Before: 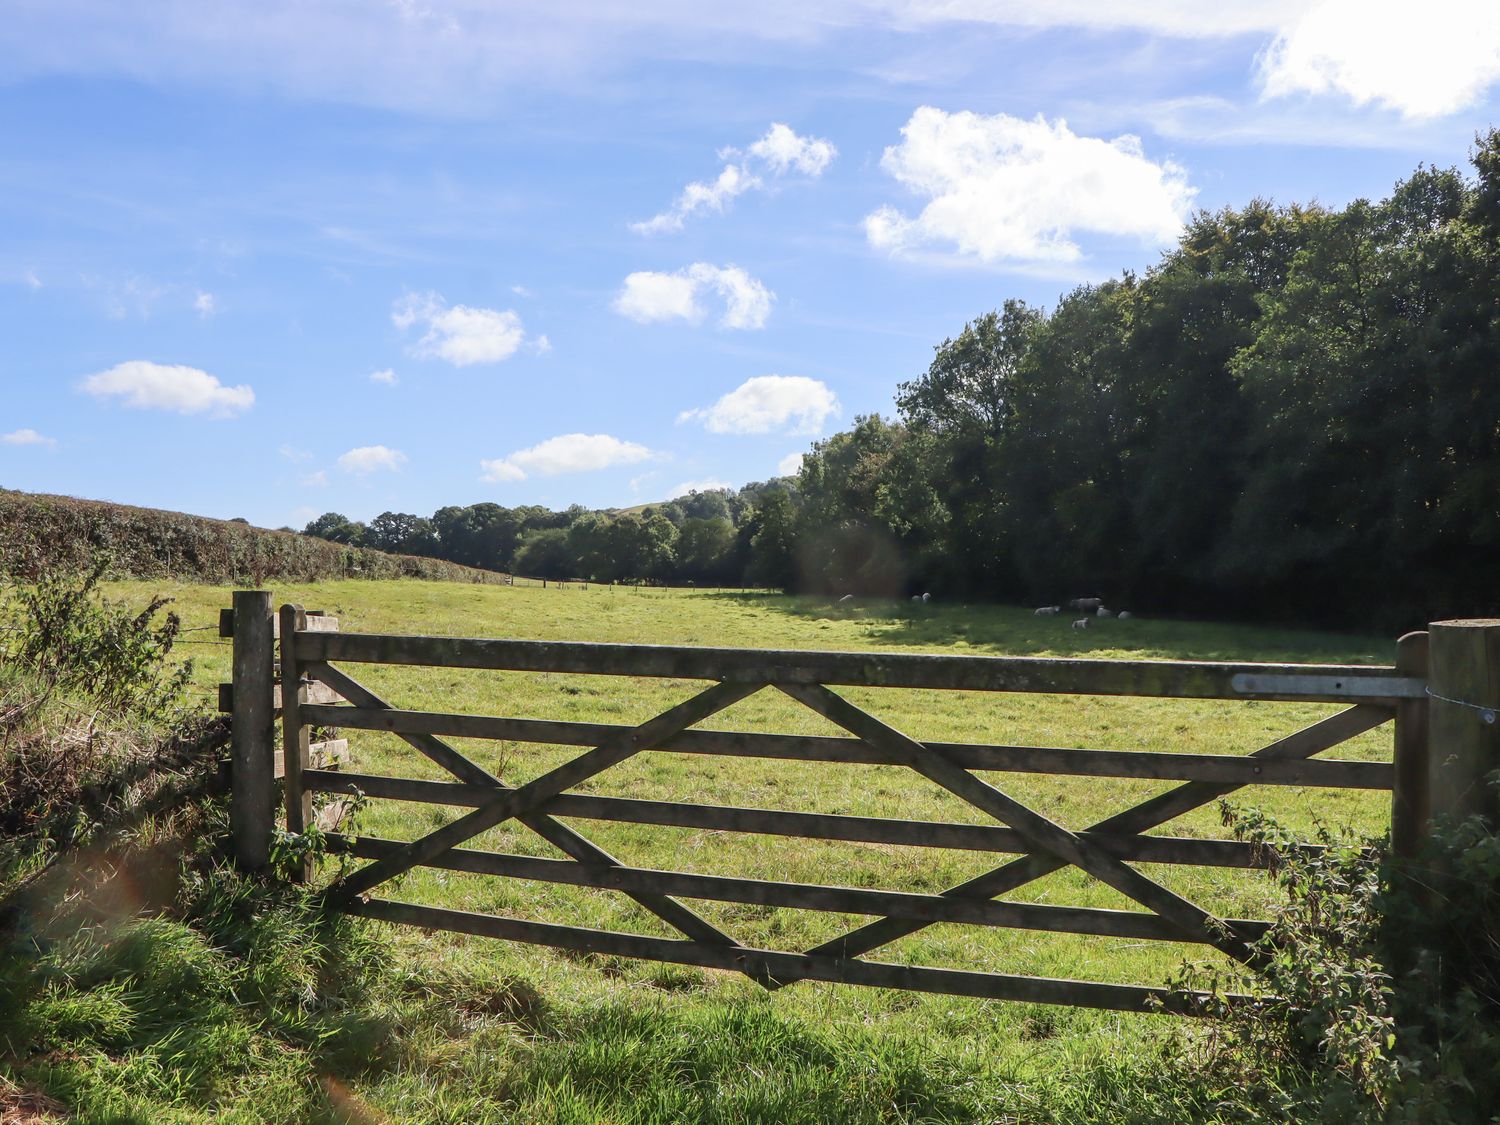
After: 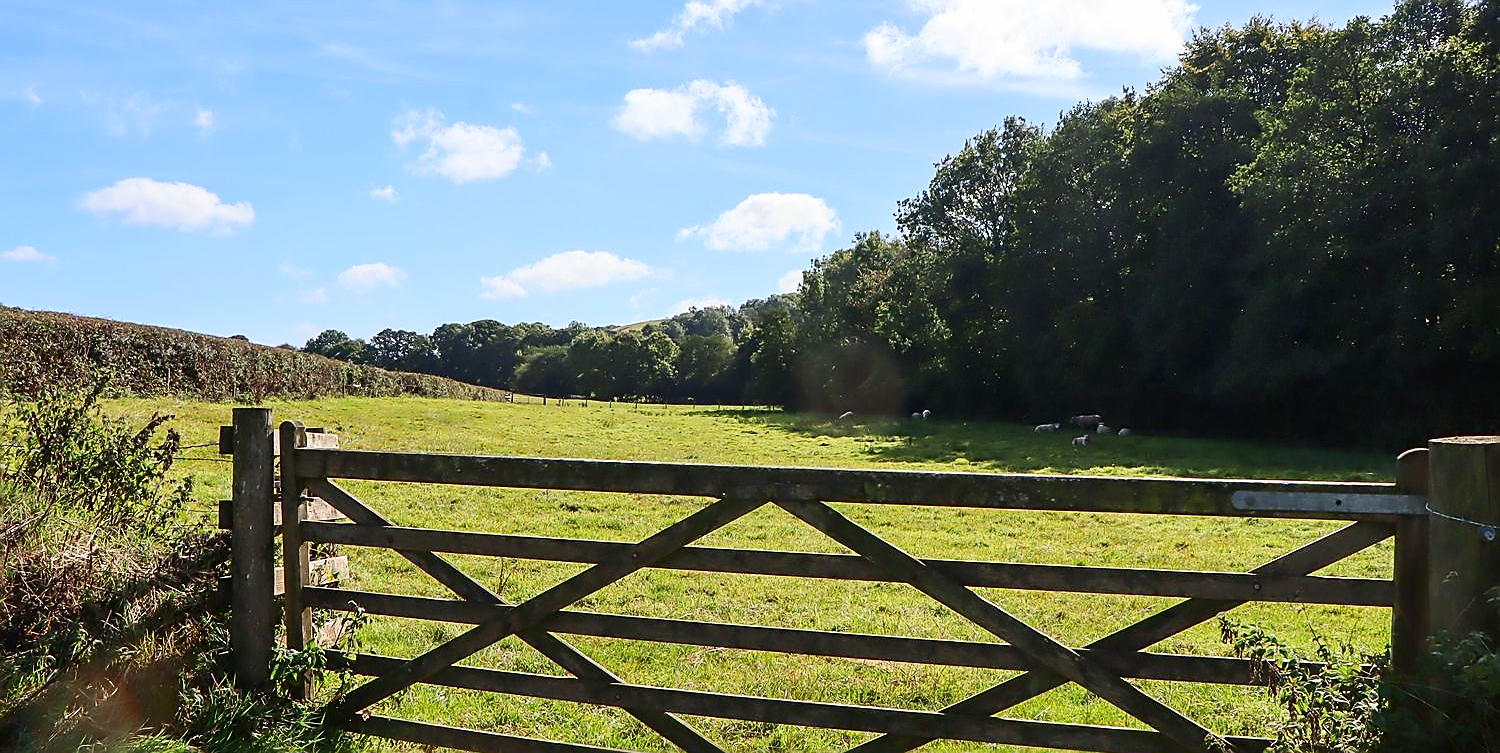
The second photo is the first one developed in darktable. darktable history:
crop: top 16.307%, bottom 16.704%
contrast brightness saturation: contrast 0.176, saturation 0.305
sharpen: radius 1.414, amount 1.253, threshold 0.621
